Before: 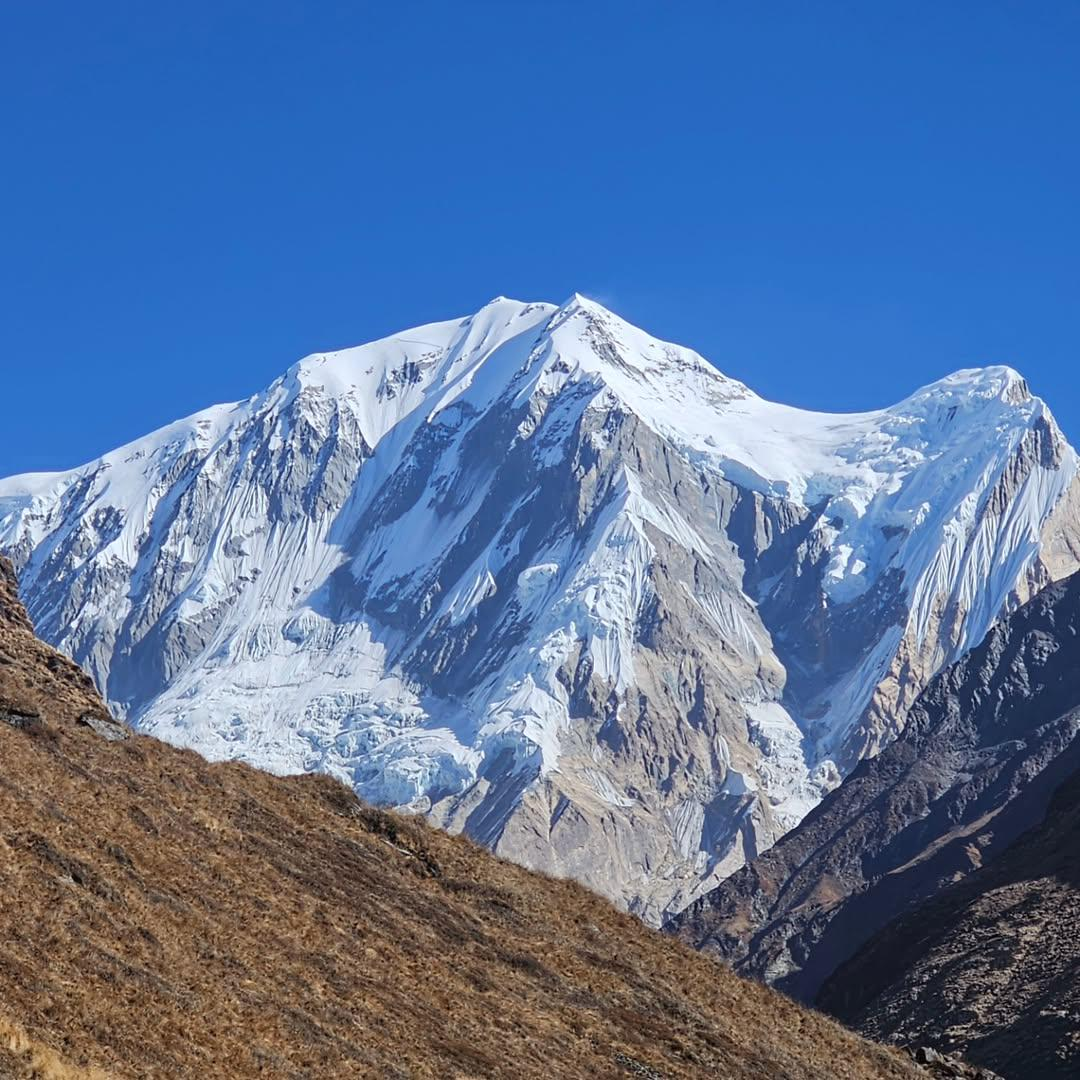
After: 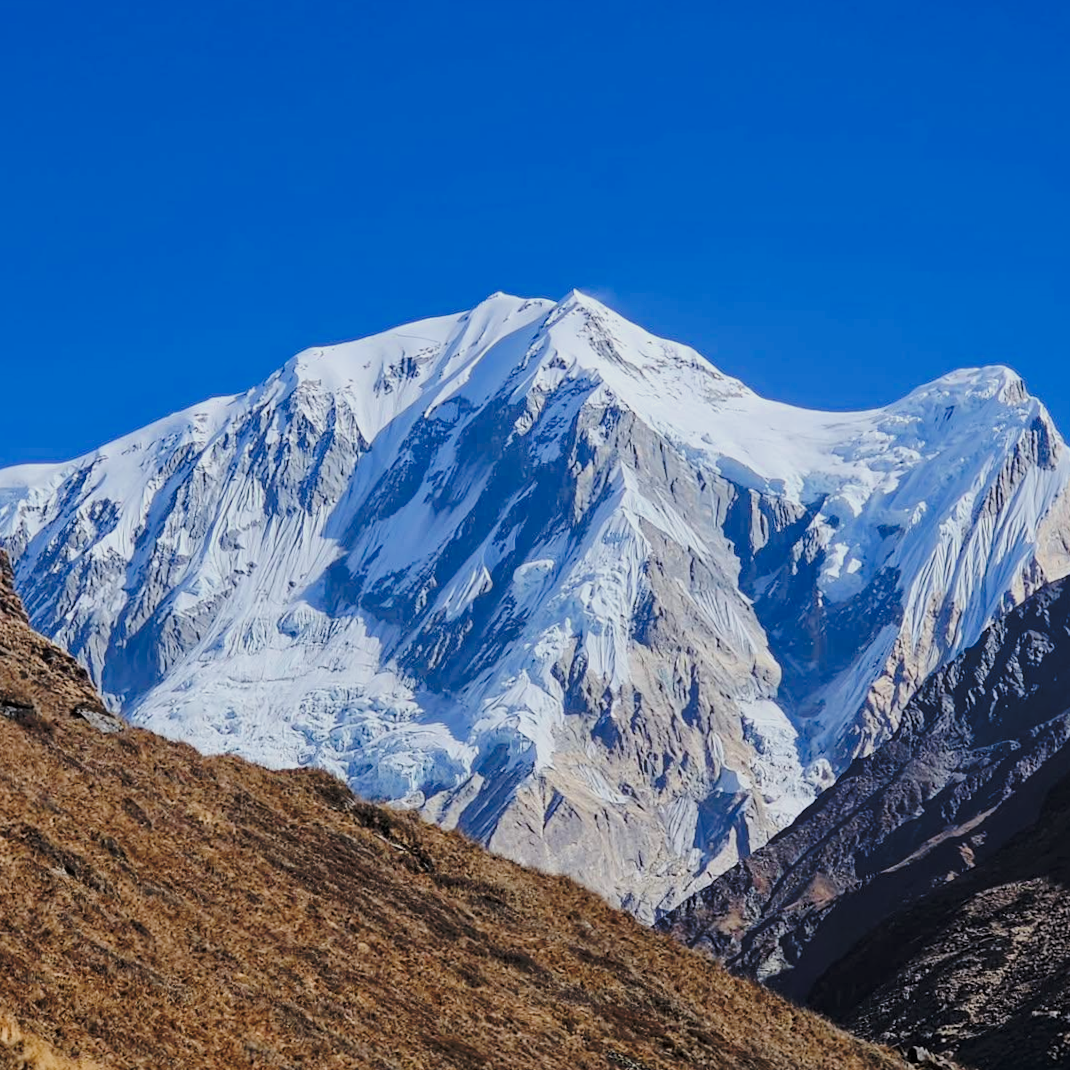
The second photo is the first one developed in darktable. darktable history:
tone curve: curves: ch0 [(0, 0) (0.003, 0.002) (0.011, 0.007) (0.025, 0.015) (0.044, 0.026) (0.069, 0.041) (0.1, 0.059) (0.136, 0.08) (0.177, 0.105) (0.224, 0.132) (0.277, 0.163) (0.335, 0.198) (0.399, 0.253) (0.468, 0.341) (0.543, 0.435) (0.623, 0.532) (0.709, 0.635) (0.801, 0.745) (0.898, 0.873) (1, 1)], preserve colors none
exposure: black level correction 0, exposure 0.7 EV, compensate exposure bias true, compensate highlight preservation false
filmic rgb: black relative exposure -7.65 EV, white relative exposure 4.56 EV, hardness 3.61
crop and rotate: angle -0.5°
